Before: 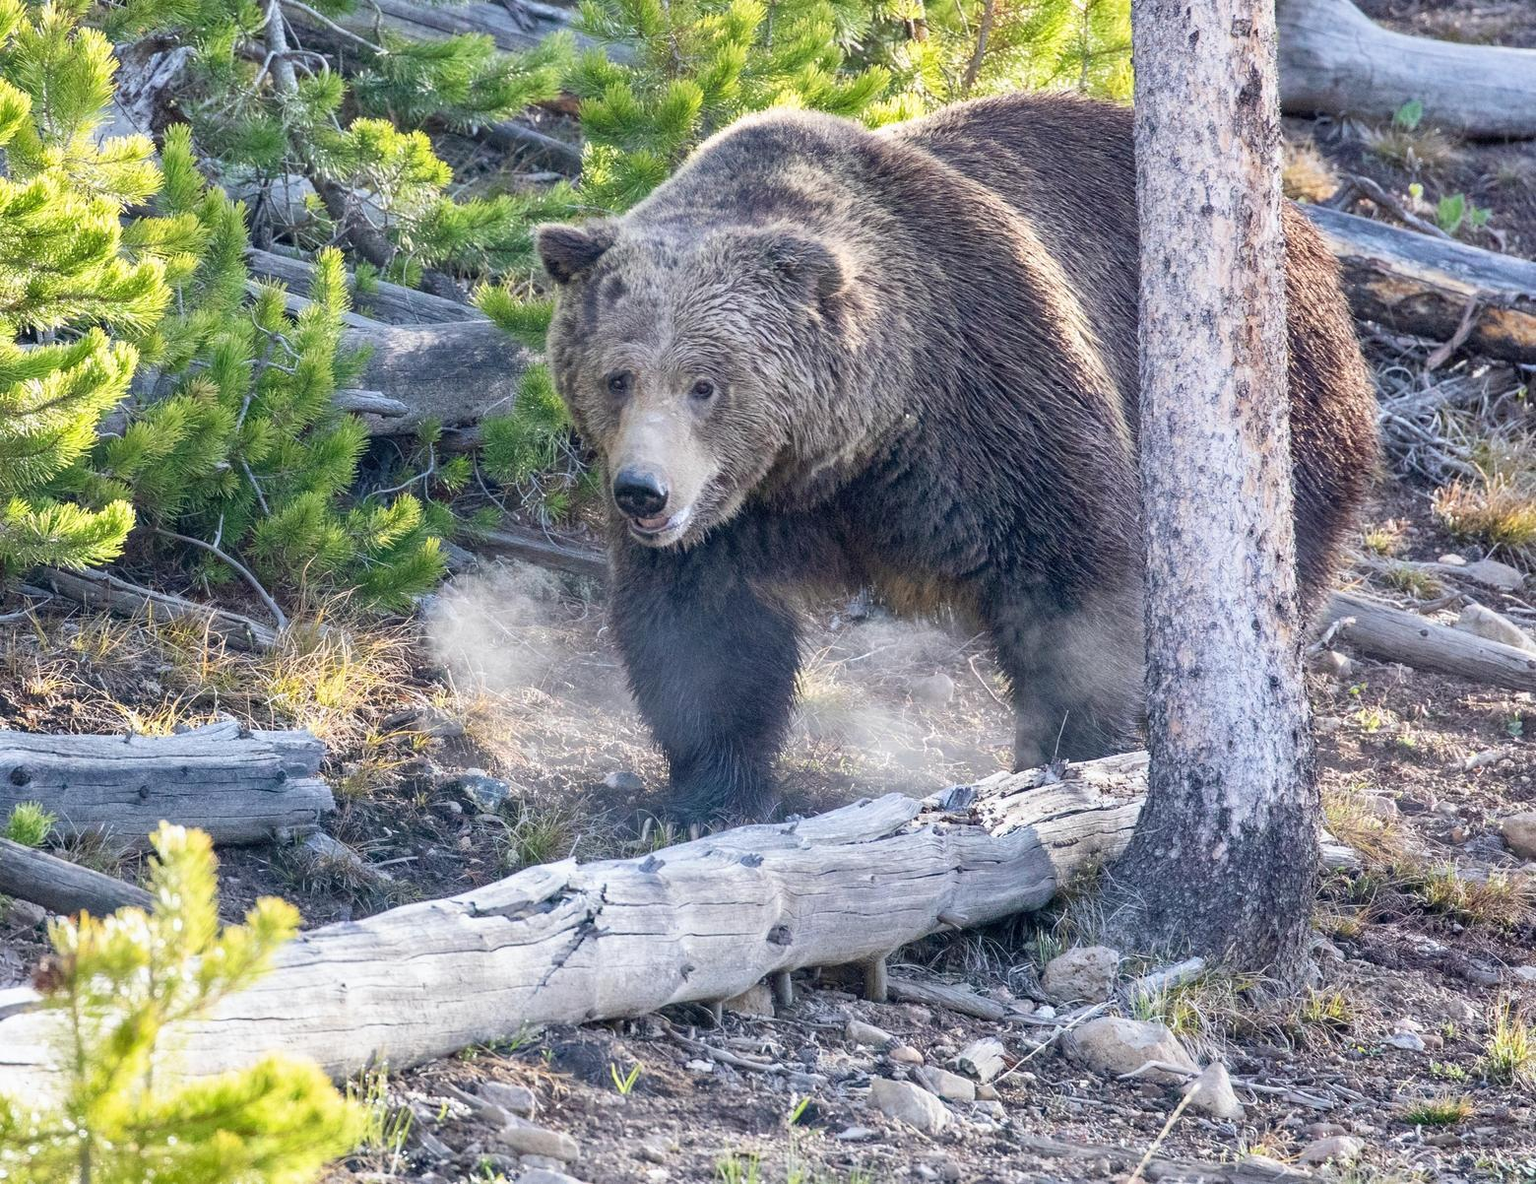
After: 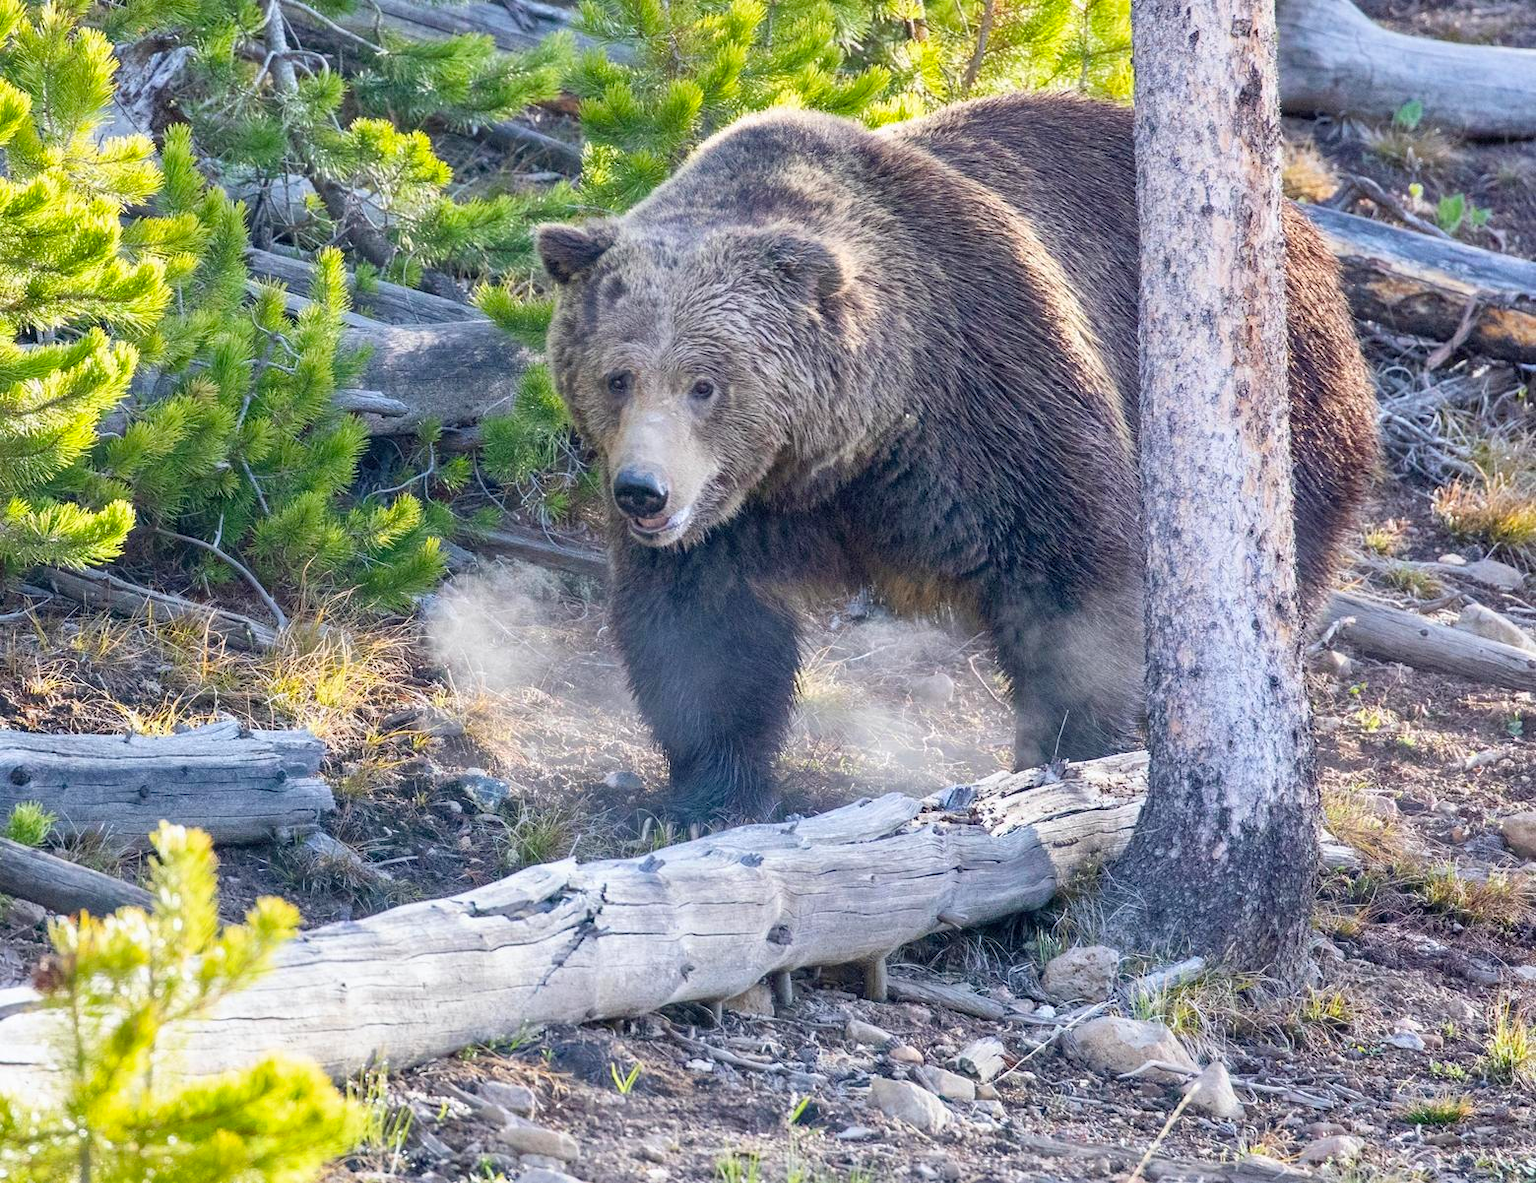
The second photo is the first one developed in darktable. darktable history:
color balance rgb: power › luminance 3.409%, power › hue 233.99°, perceptual saturation grading › global saturation 19.951%, global vibrance 9.82%
